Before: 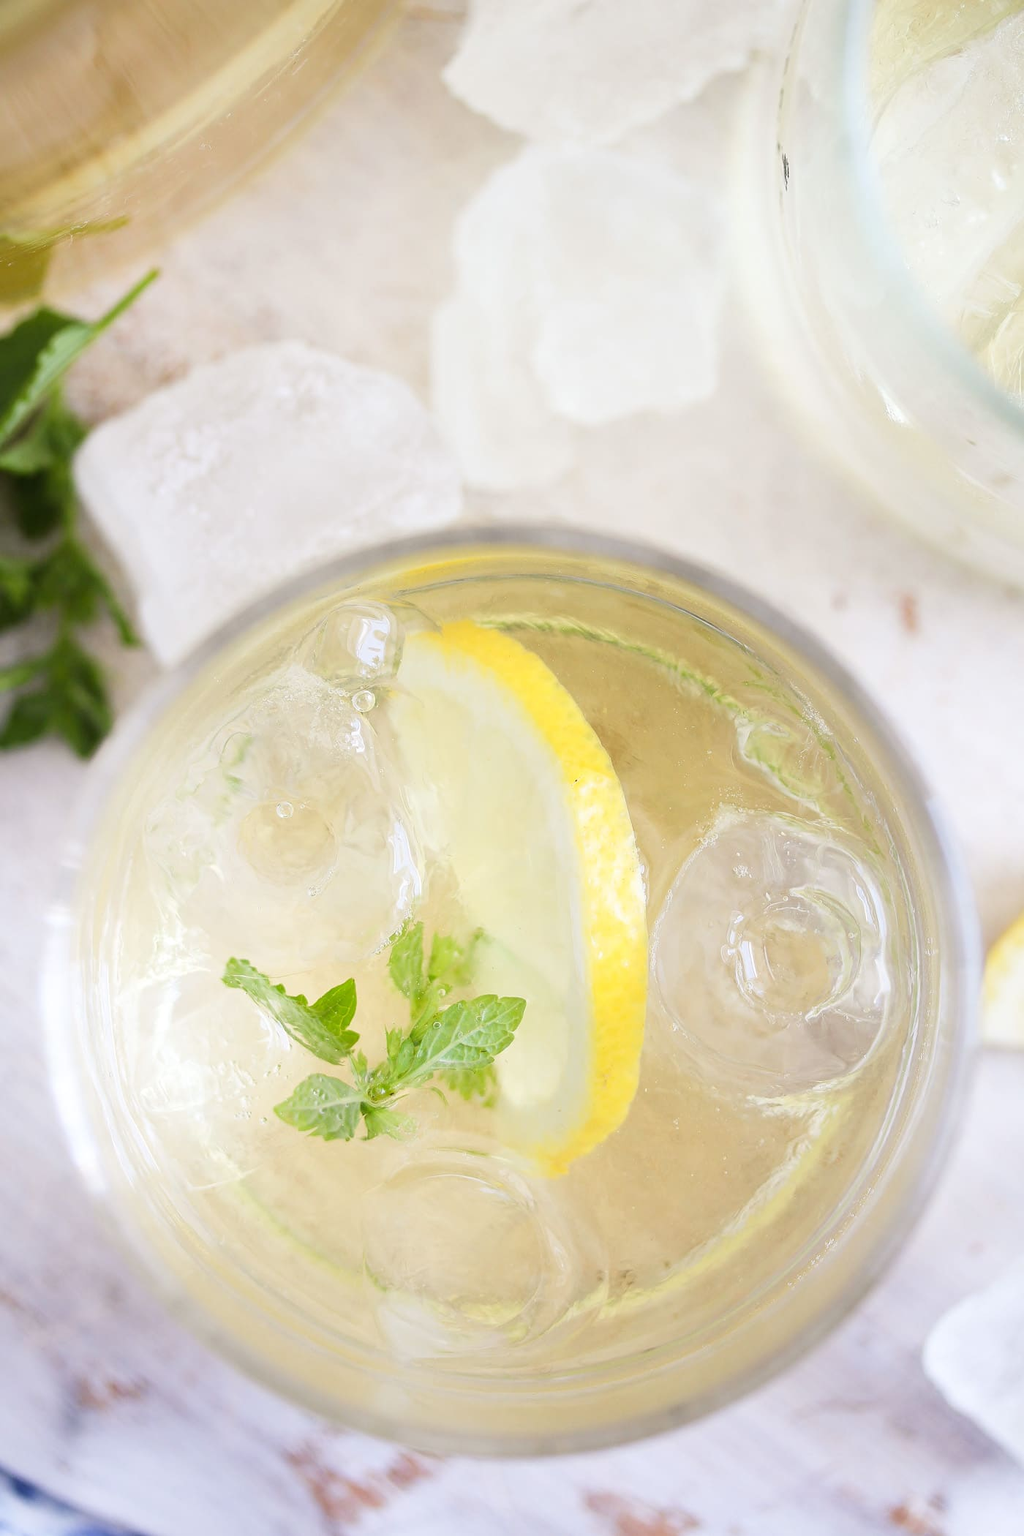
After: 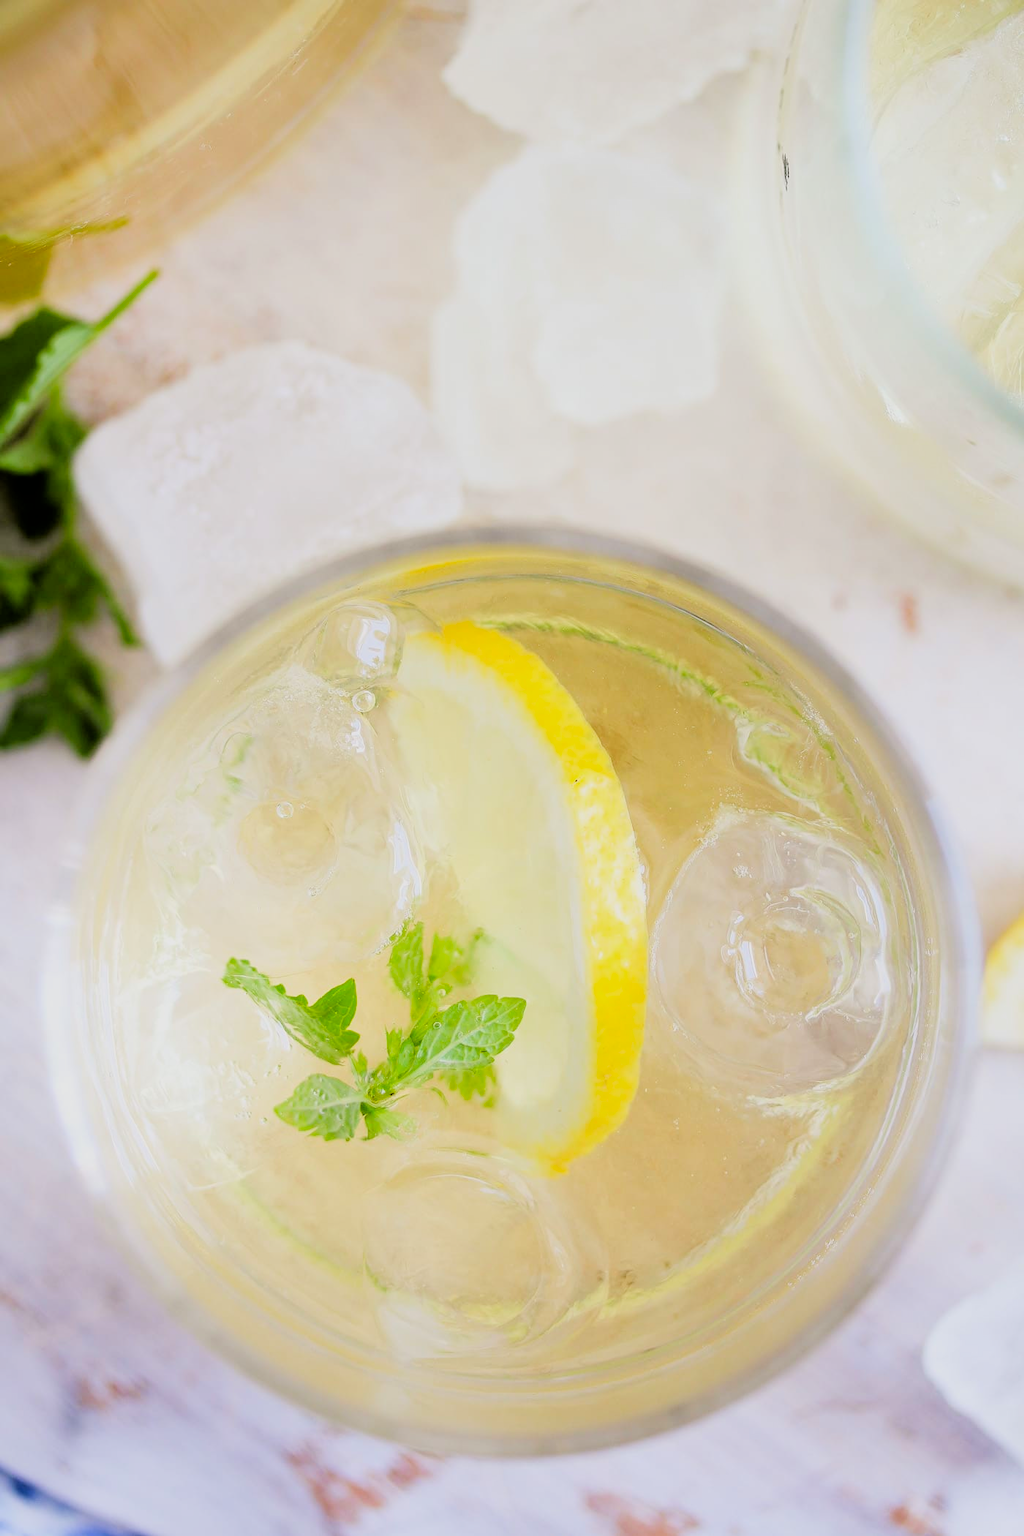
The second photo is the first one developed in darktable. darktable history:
filmic rgb: black relative exposure -3.86 EV, white relative exposure 3.48 EV, hardness 2.63, contrast 1.103
color correction: saturation 1.34
